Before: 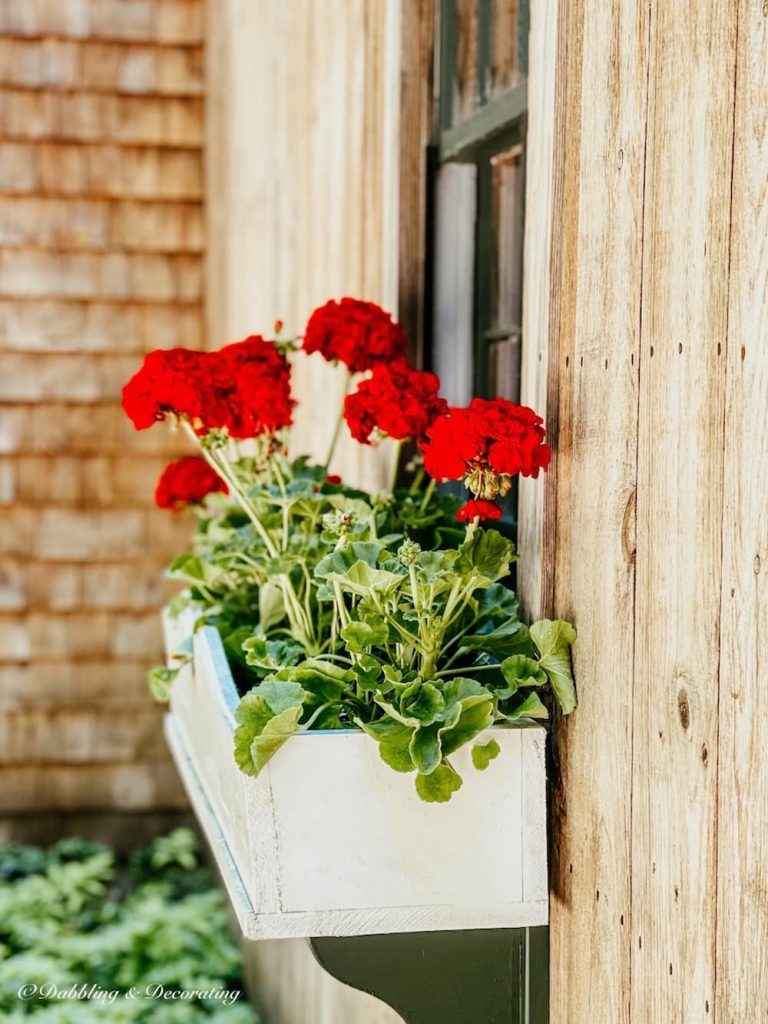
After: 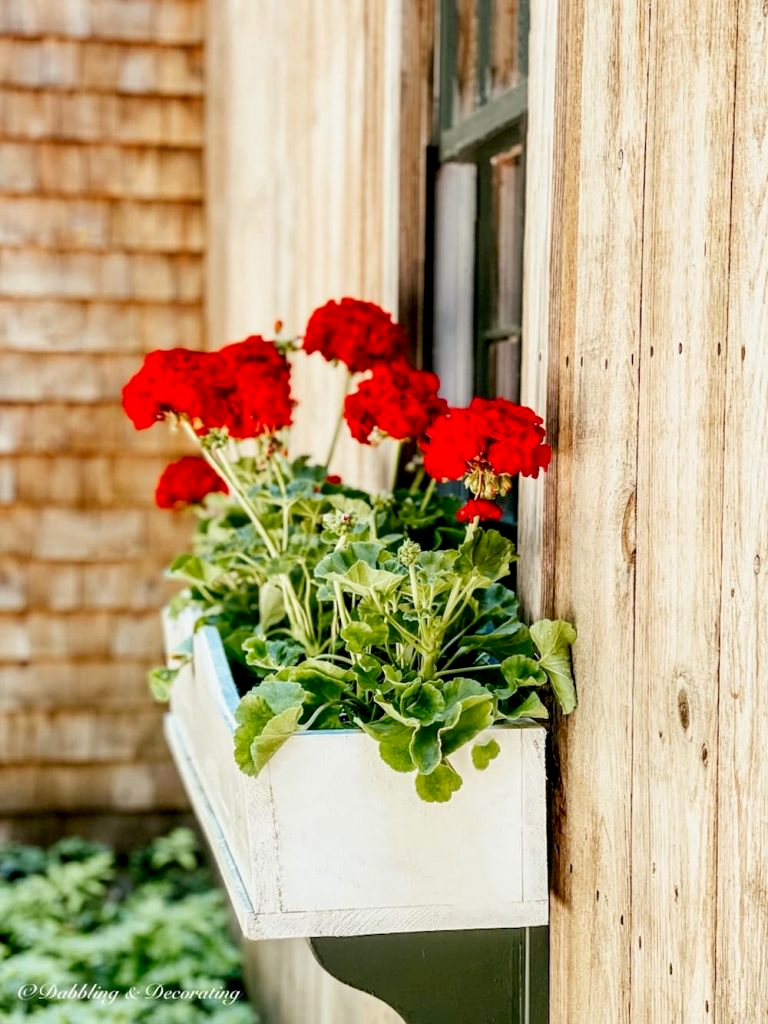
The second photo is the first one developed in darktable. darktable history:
exposure: black level correction 0.007, exposure 0.157 EV, compensate highlight preservation false
